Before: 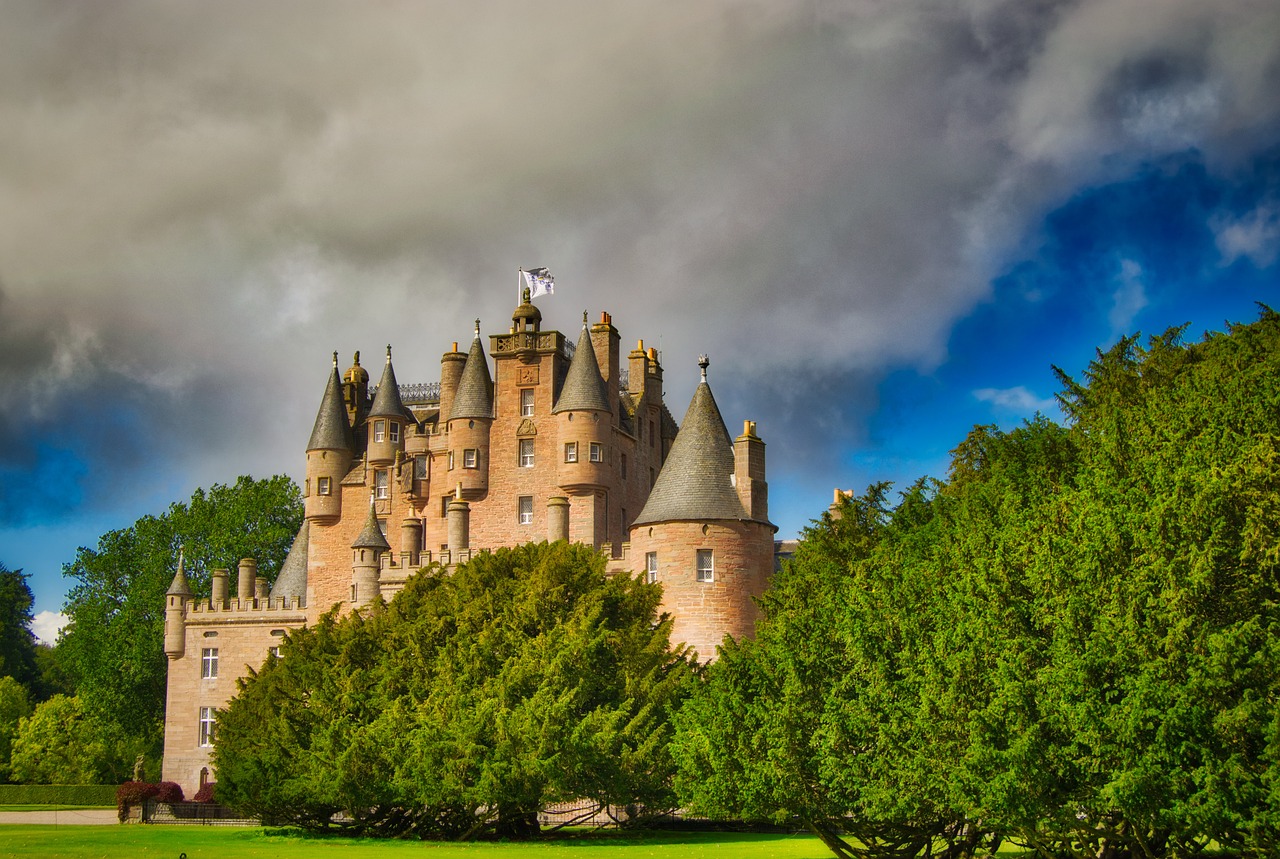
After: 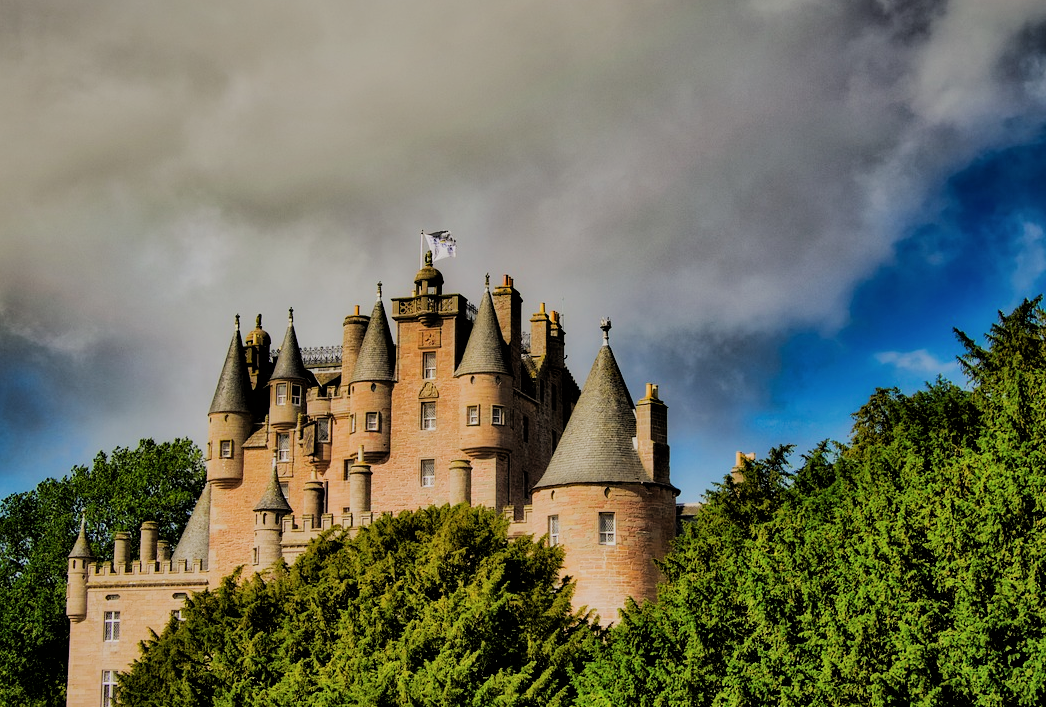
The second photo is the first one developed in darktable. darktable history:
filmic rgb: black relative exposure -3.12 EV, white relative exposure 7.07 EV, threshold 3.01 EV, hardness 1.48, contrast 1.341, enable highlight reconstruction true
crop and rotate: left 7.667%, top 4.403%, right 10.582%, bottom 13.217%
shadows and highlights: shadows 32.55, highlights -46.15, compress 49.88%, soften with gaussian
